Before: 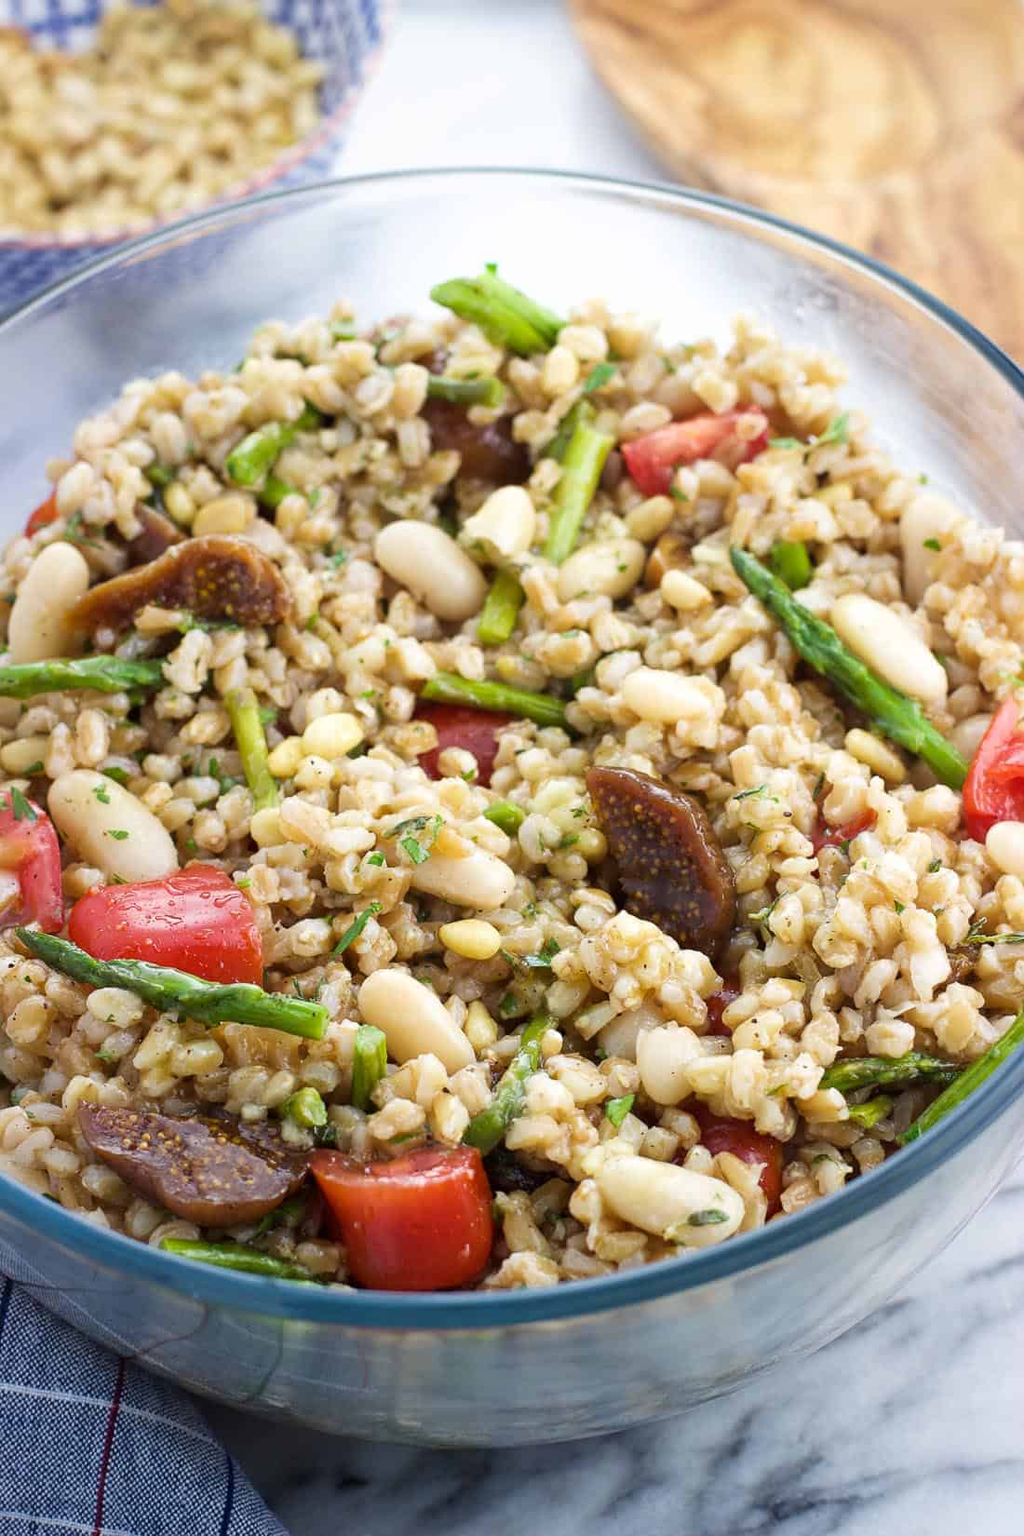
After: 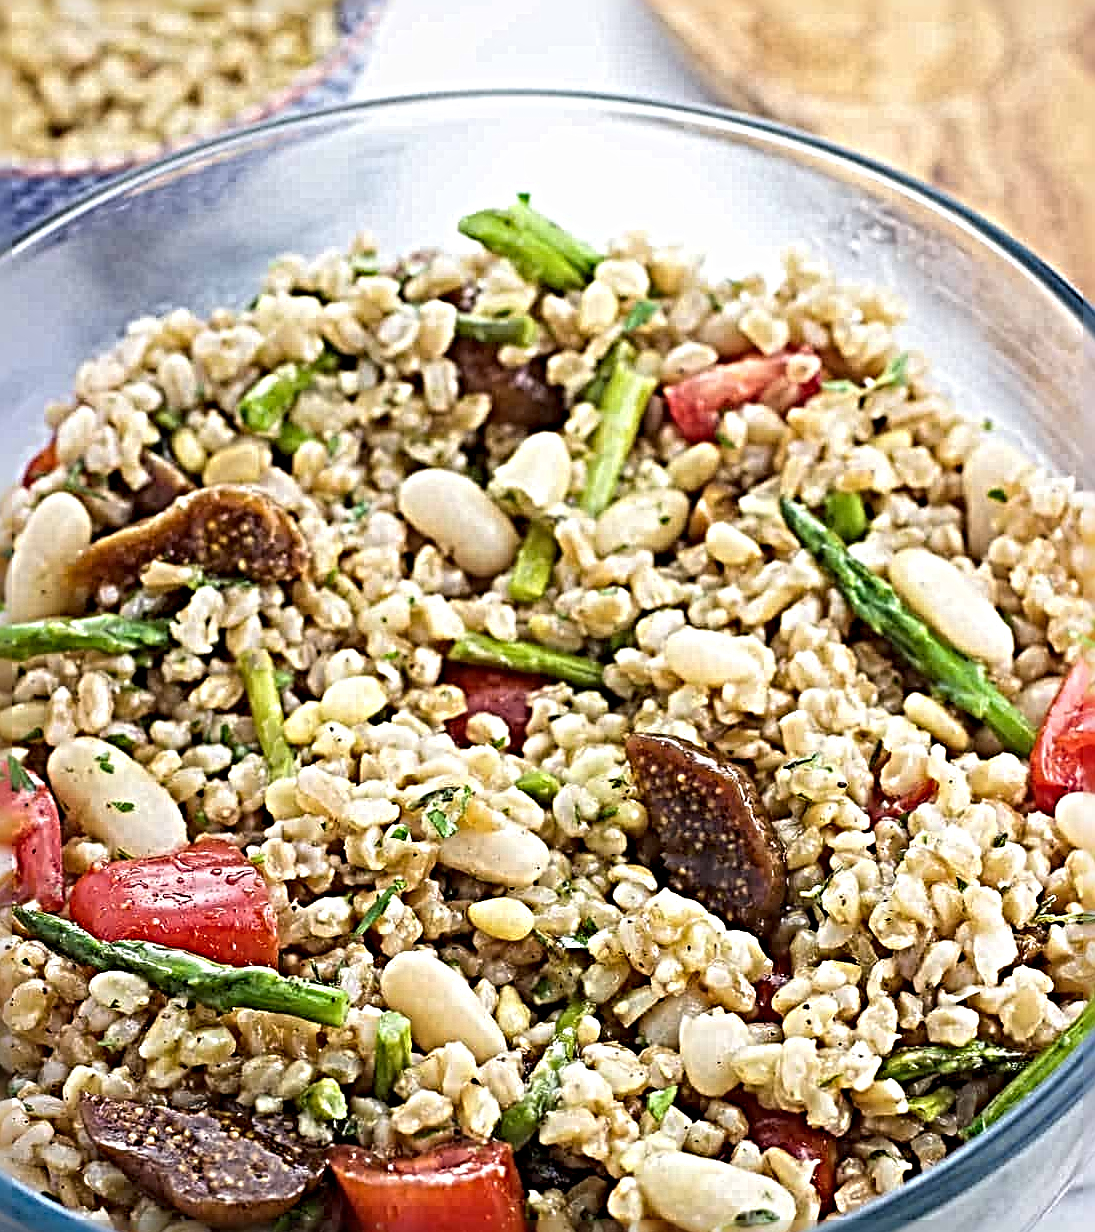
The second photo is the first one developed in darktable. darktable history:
exposure: compensate highlight preservation false
sharpen: radius 6.3, amount 1.8, threshold 0
crop: left 0.387%, top 5.469%, bottom 19.809%
